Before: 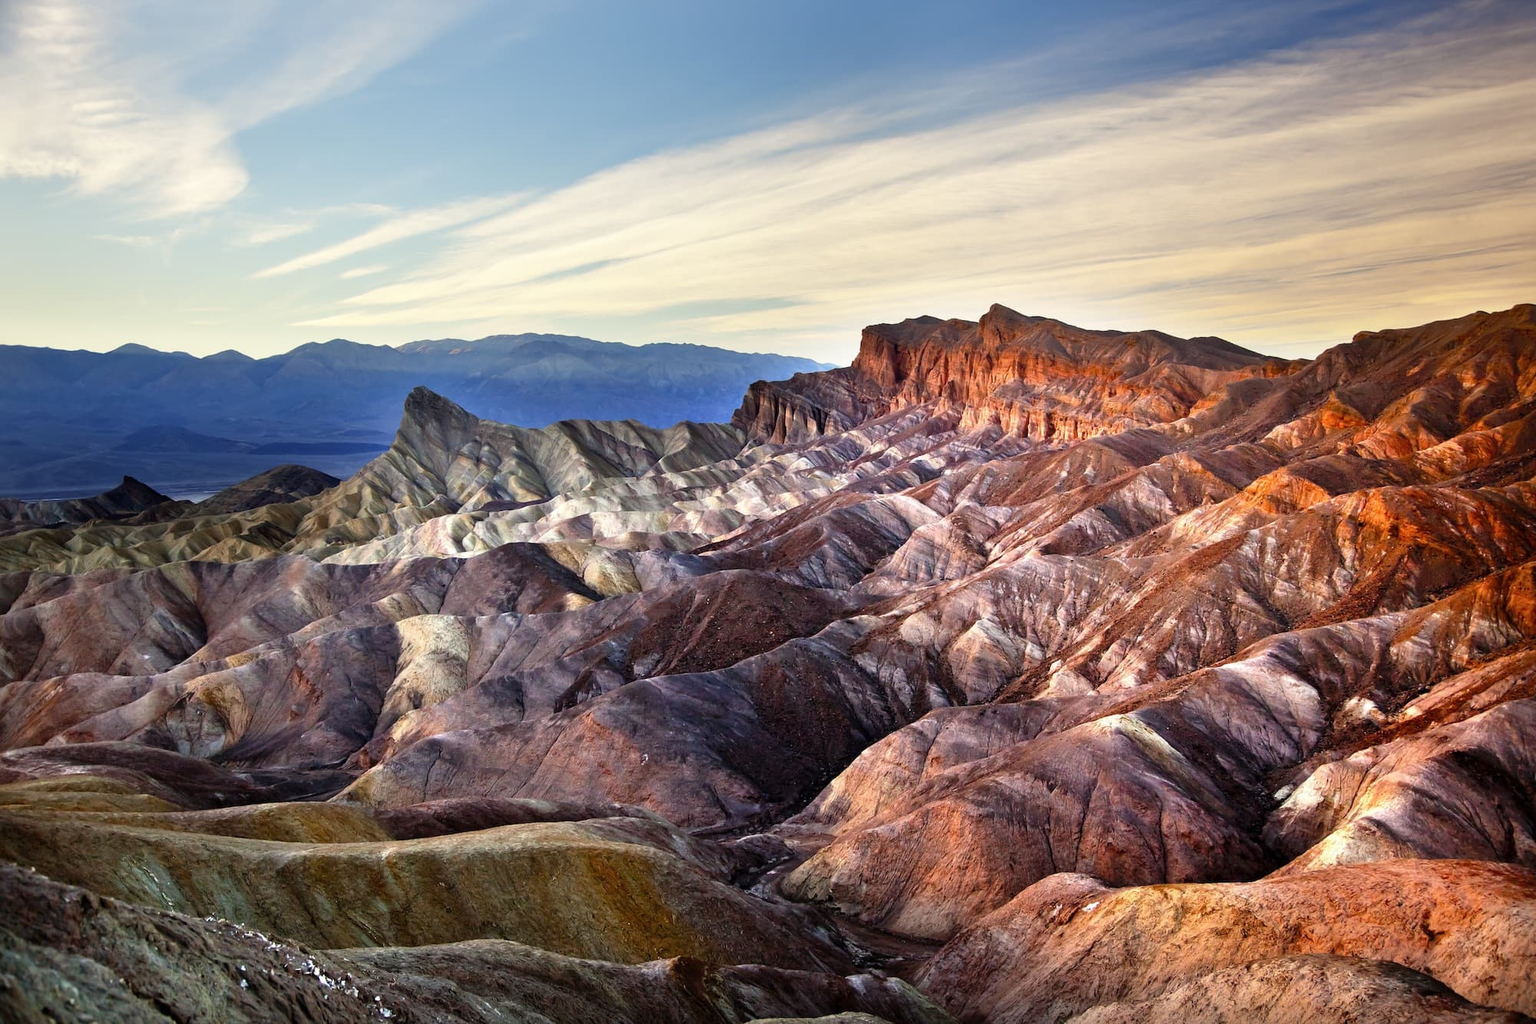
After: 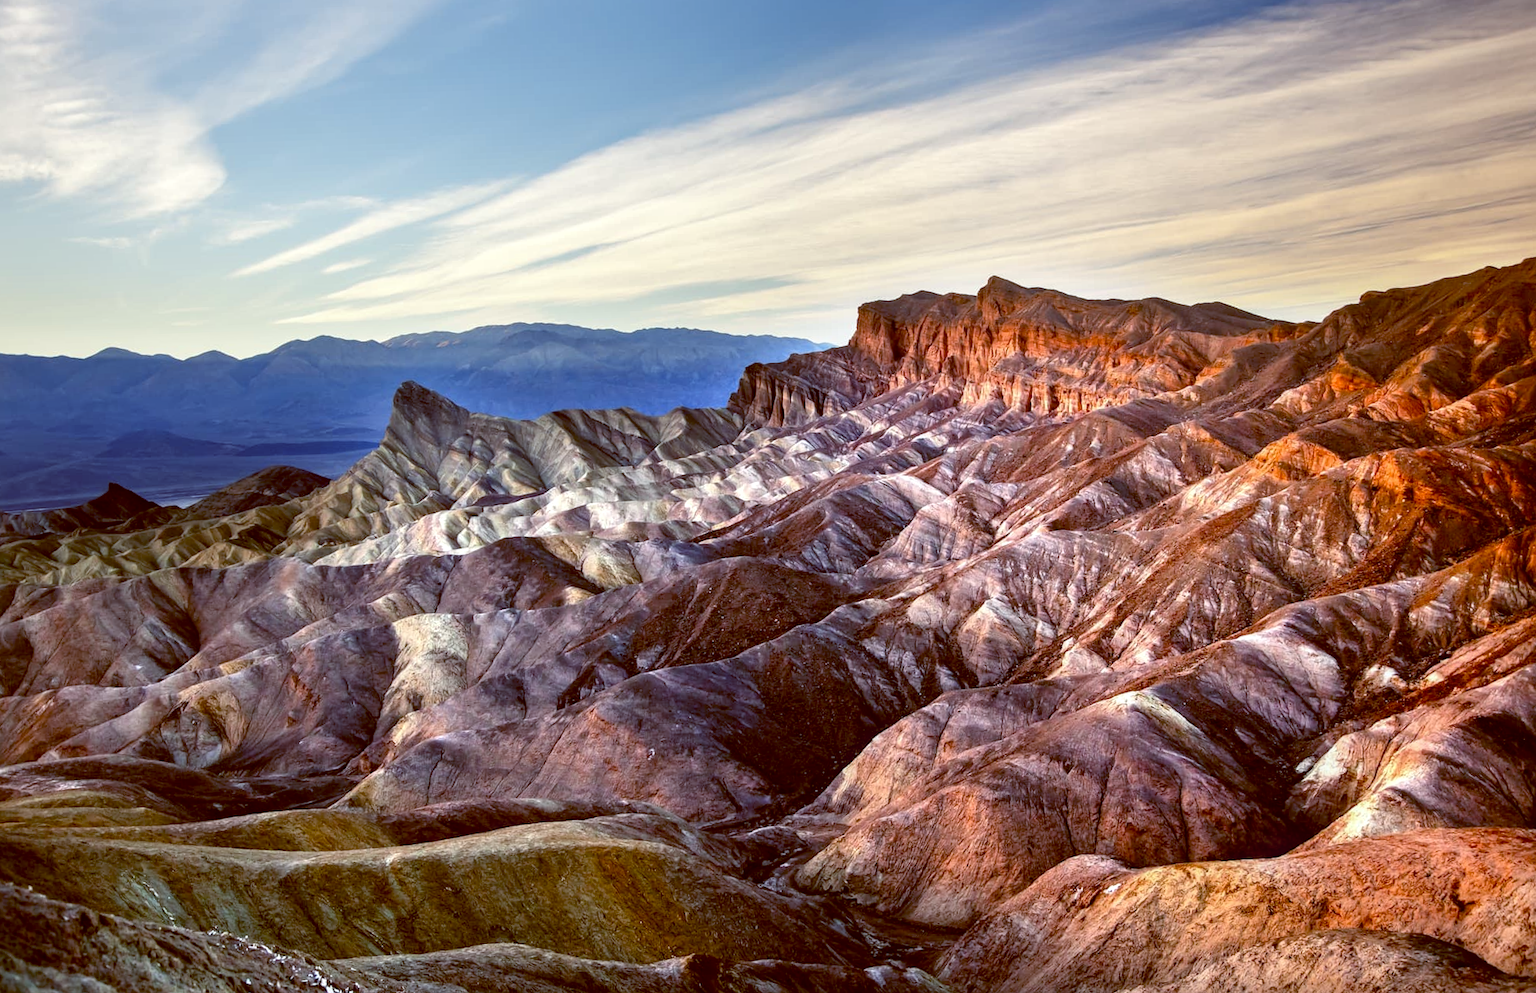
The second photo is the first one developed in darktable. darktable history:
local contrast: on, module defaults
rotate and perspective: rotation -2°, crop left 0.022, crop right 0.978, crop top 0.049, crop bottom 0.951
color balance: lift [1, 1.015, 1.004, 0.985], gamma [1, 0.958, 0.971, 1.042], gain [1, 0.956, 0.977, 1.044]
